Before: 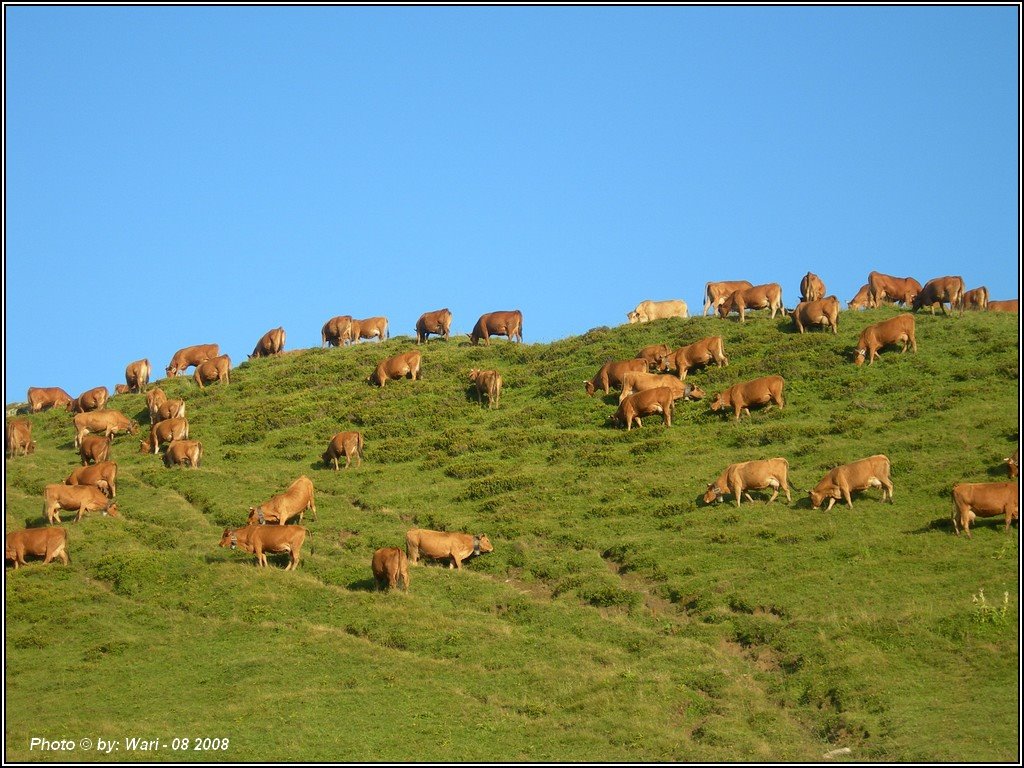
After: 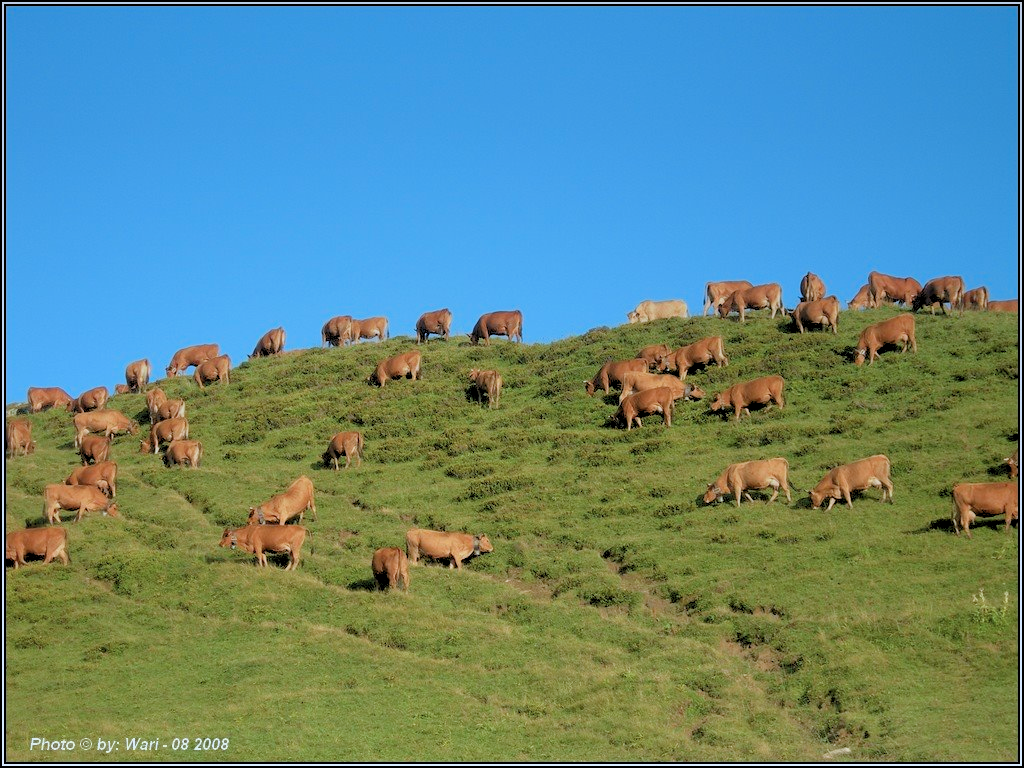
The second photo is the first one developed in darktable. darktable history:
color correction: highlights a* -2.24, highlights b* -18.1
rgb levels: preserve colors sum RGB, levels [[0.038, 0.433, 0.934], [0, 0.5, 1], [0, 0.5, 1]]
graduated density: rotation -0.352°, offset 57.64
